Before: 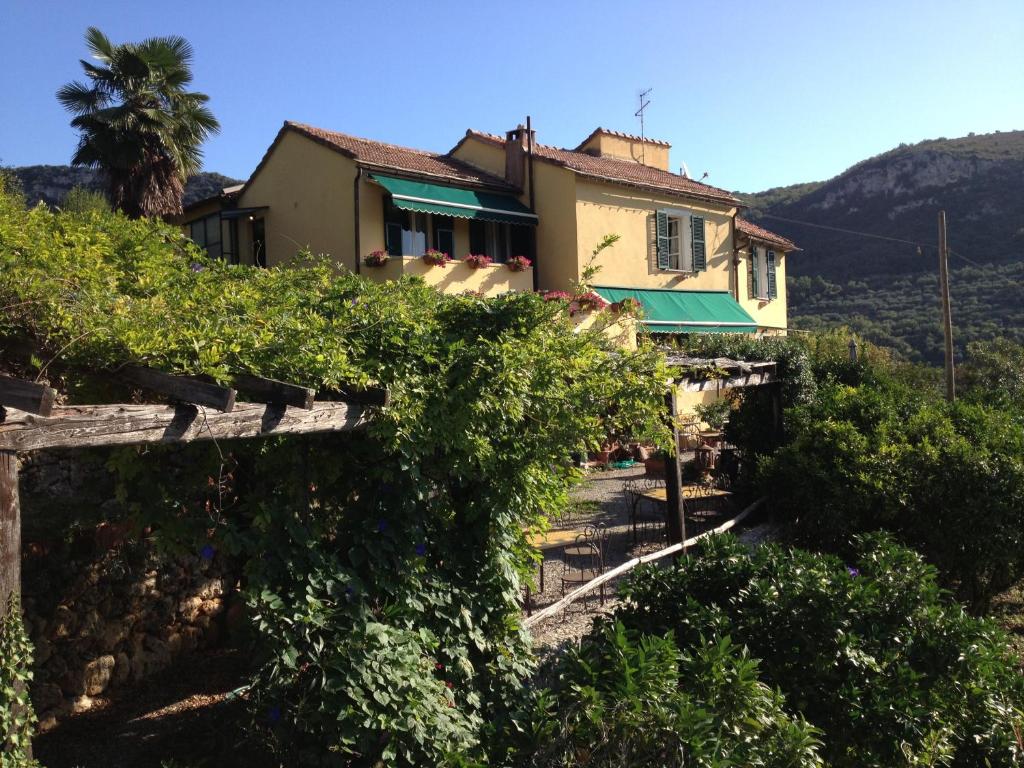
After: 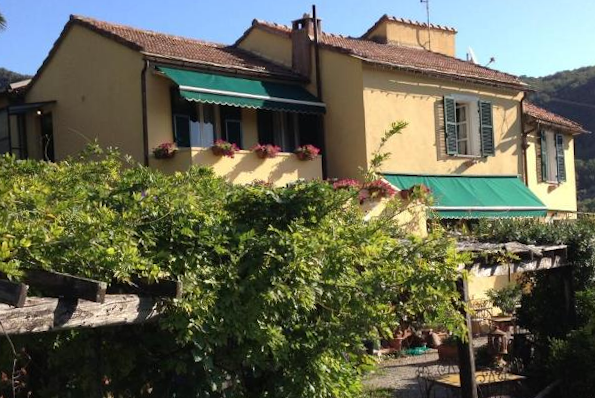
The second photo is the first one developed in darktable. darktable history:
crop: left 20.932%, top 15.471%, right 21.848%, bottom 34.081%
rotate and perspective: rotation -1.24°, automatic cropping off
